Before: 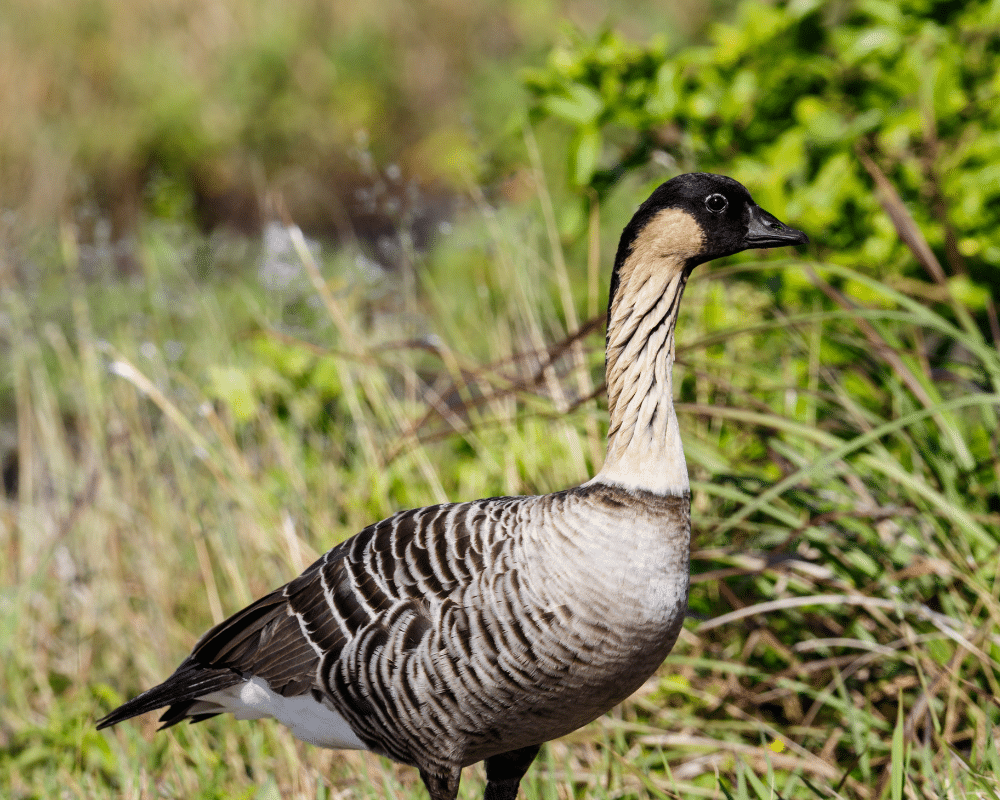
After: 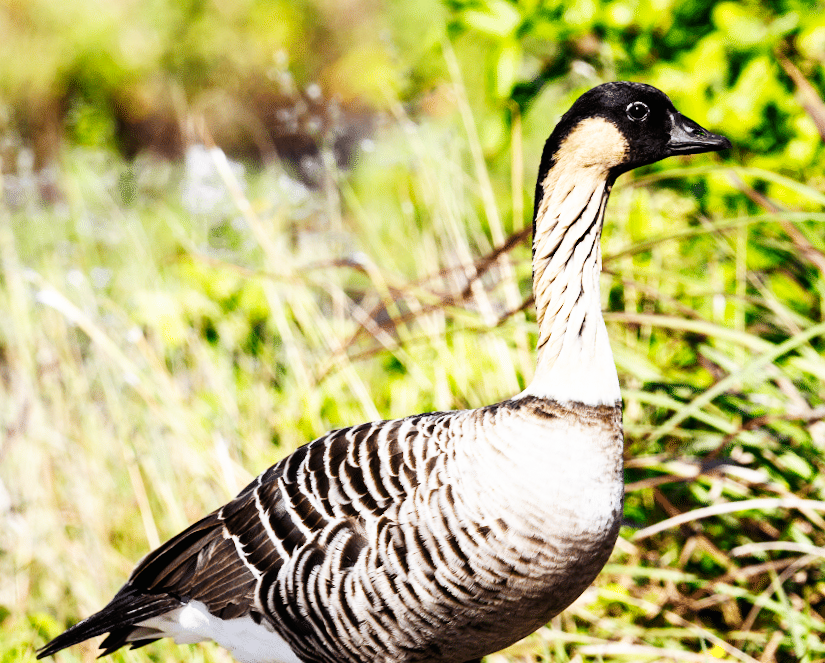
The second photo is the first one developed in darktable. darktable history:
base curve: curves: ch0 [(0, 0) (0.007, 0.004) (0.027, 0.03) (0.046, 0.07) (0.207, 0.54) (0.442, 0.872) (0.673, 0.972) (1, 1)], preserve colors none
rotate and perspective: rotation -2°, crop left 0.022, crop right 0.978, crop top 0.049, crop bottom 0.951
crop: left 6.446%, top 8.188%, right 9.538%, bottom 3.548%
